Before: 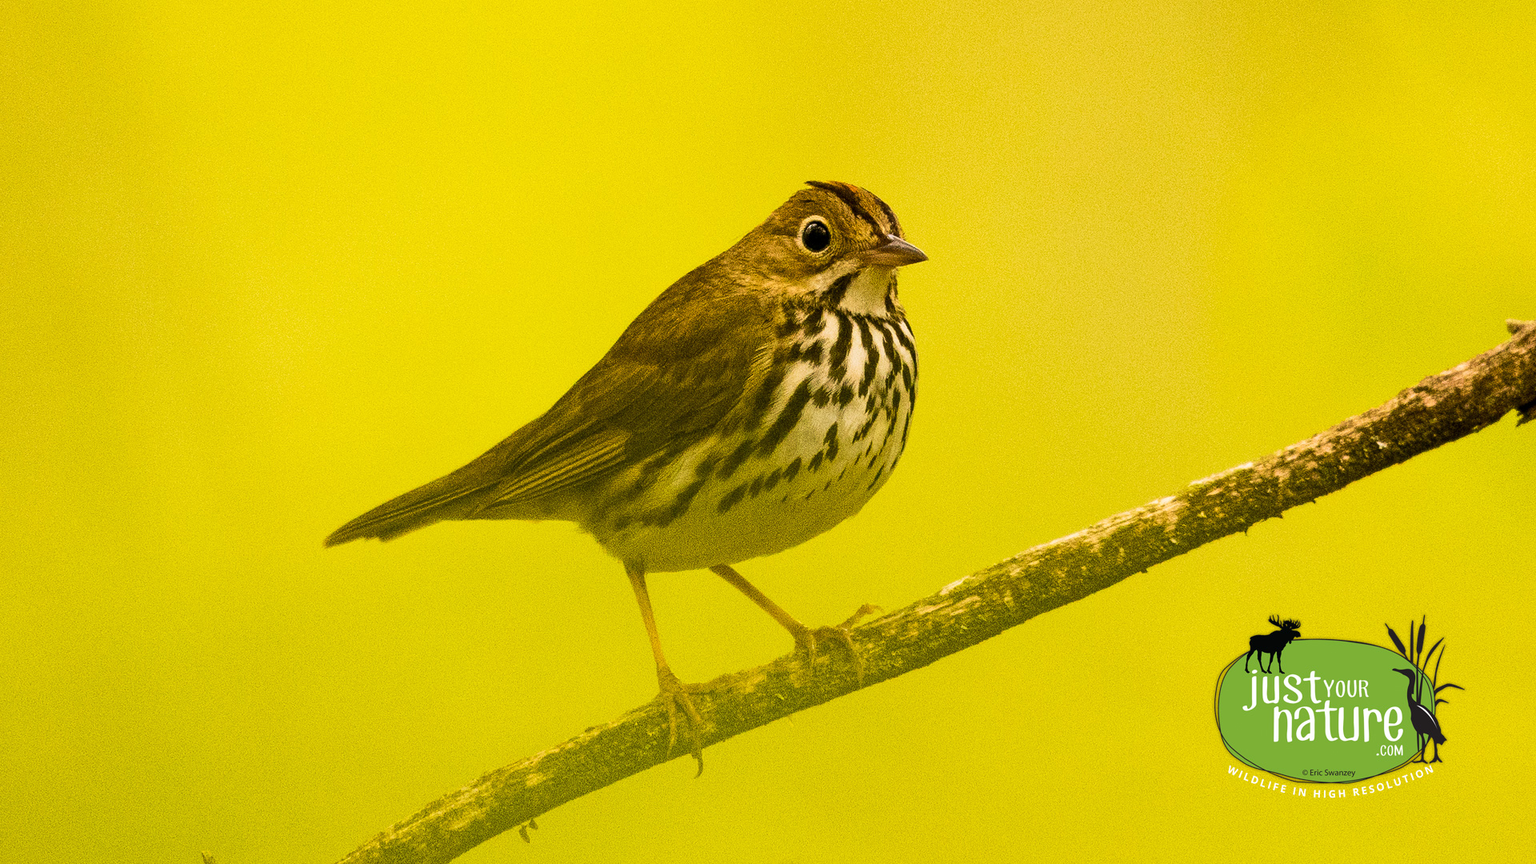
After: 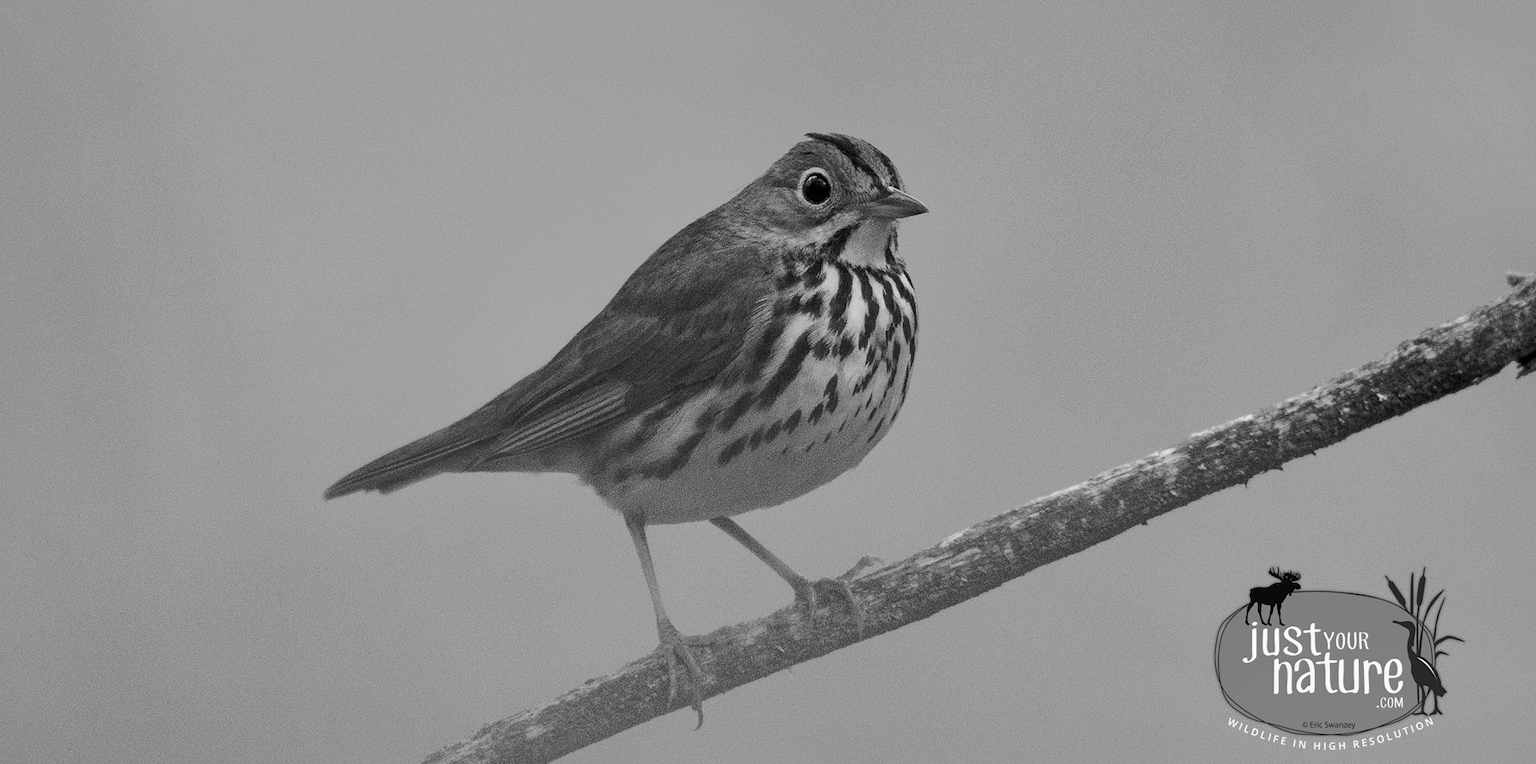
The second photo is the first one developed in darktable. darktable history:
shadows and highlights: on, module defaults
color calibration: output gray [0.253, 0.26, 0.487, 0], illuminant as shot in camera, x 0.358, y 0.373, temperature 4628.91 K
velvia: strength 44.41%
crop and rotate: top 5.593%, bottom 5.945%
